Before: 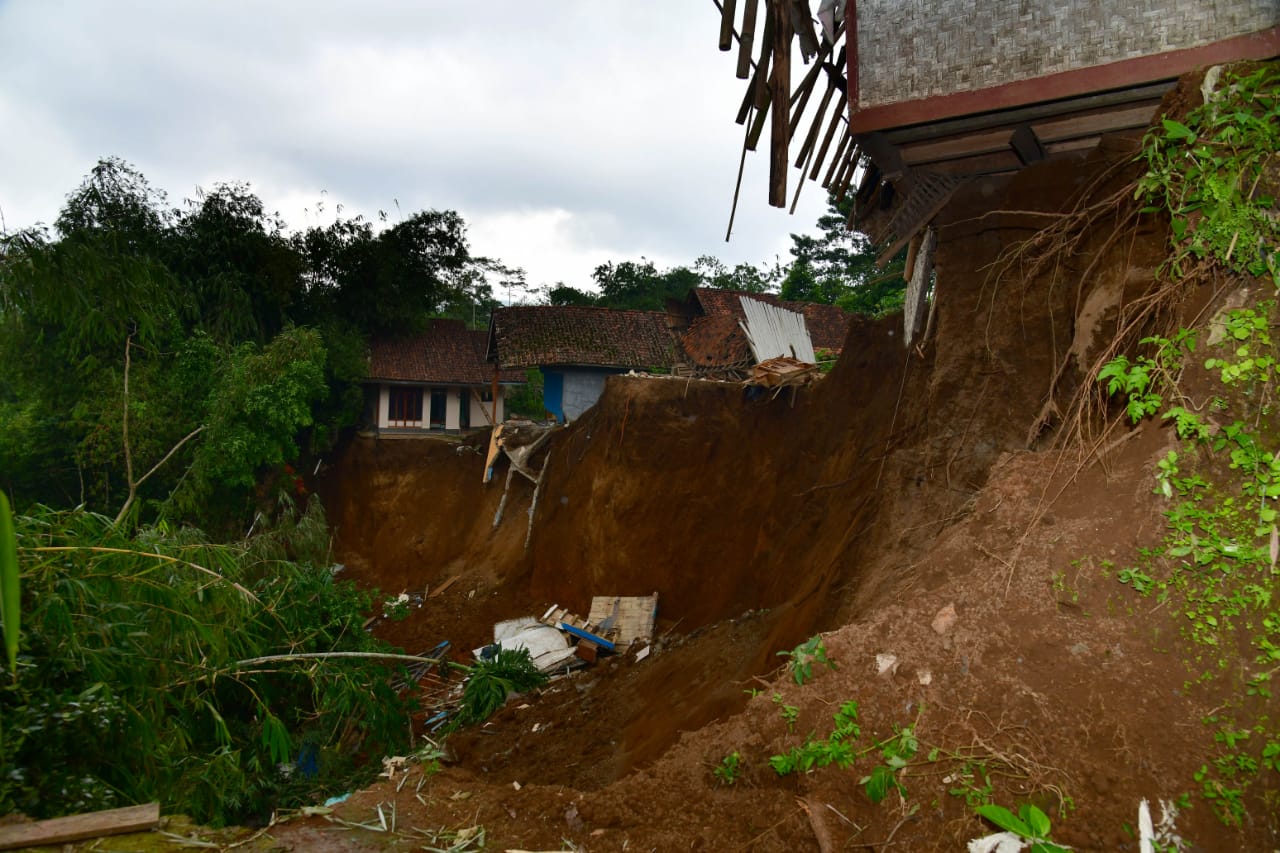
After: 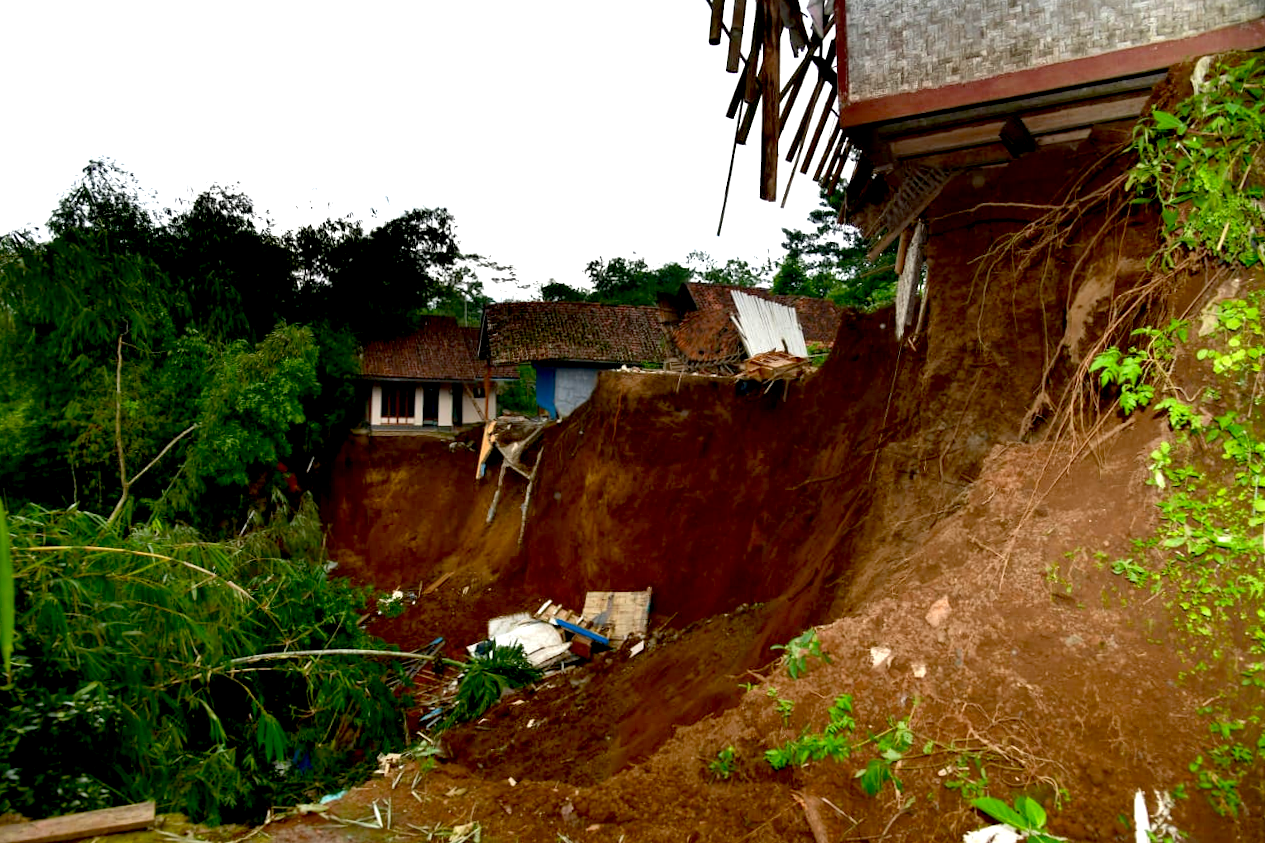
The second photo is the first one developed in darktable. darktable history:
exposure: black level correction 0.01, exposure 1 EV, compensate highlight preservation false
rotate and perspective: rotation -0.45°, automatic cropping original format, crop left 0.008, crop right 0.992, crop top 0.012, crop bottom 0.988
